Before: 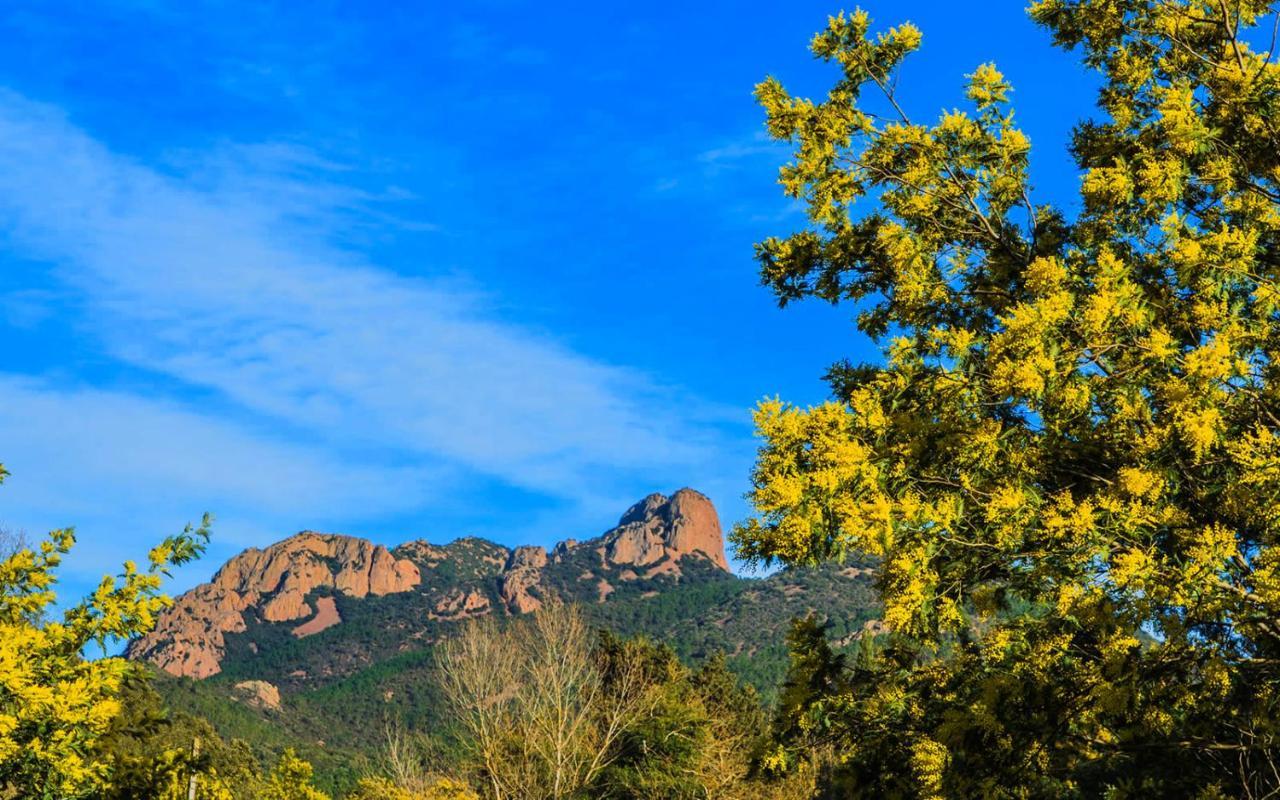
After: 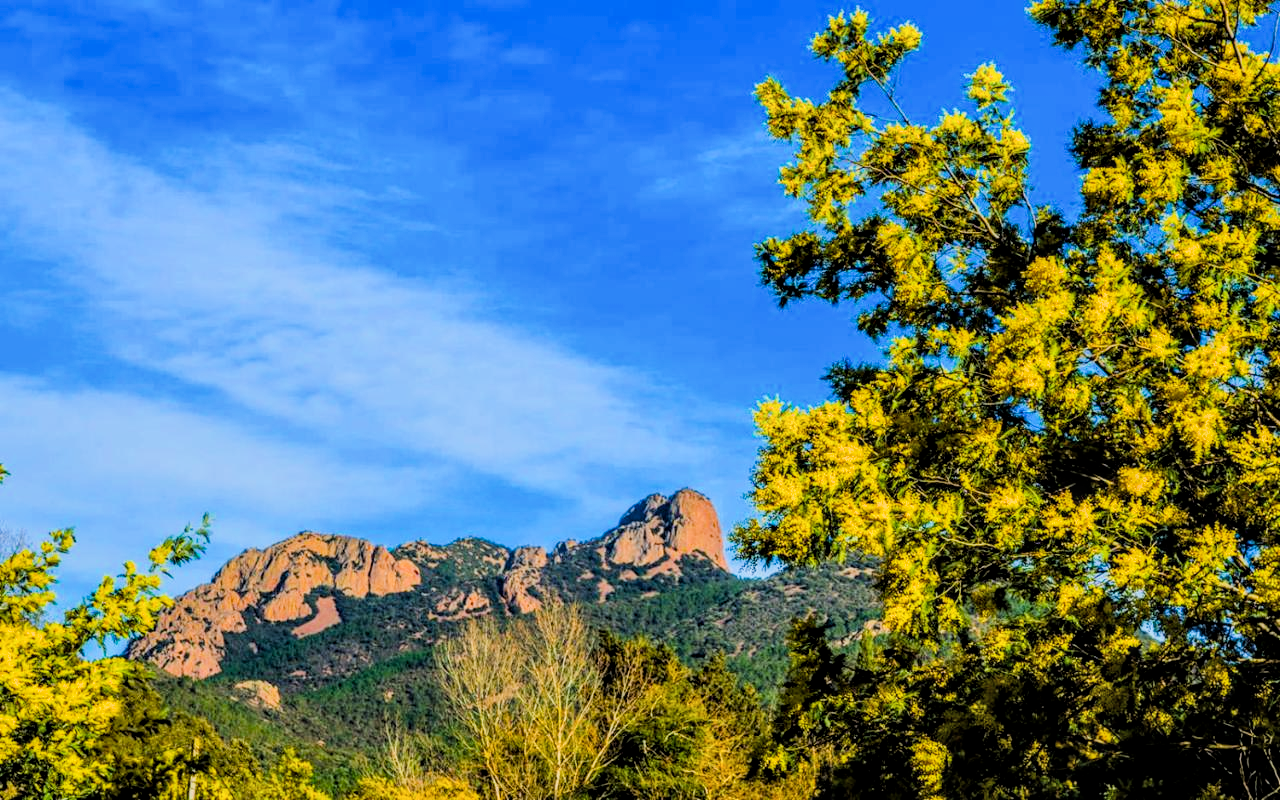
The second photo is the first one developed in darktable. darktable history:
filmic rgb: black relative exposure -5 EV, hardness 2.88, contrast 1.2, highlights saturation mix -30%
exposure: black level correction 0, exposure 0.5 EV, compensate highlight preservation false
color balance rgb: perceptual saturation grading › global saturation 20%, global vibrance 20%
local contrast: on, module defaults
